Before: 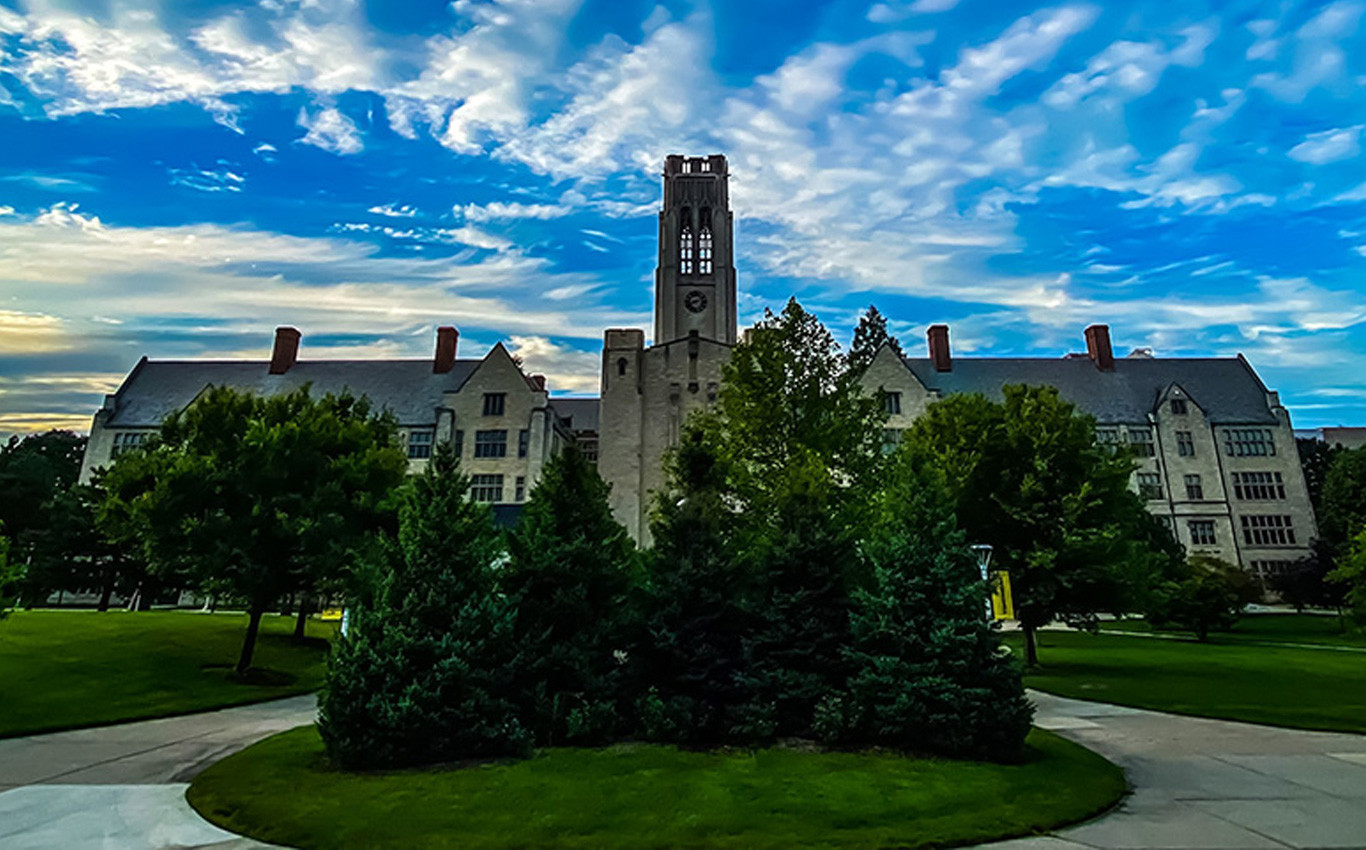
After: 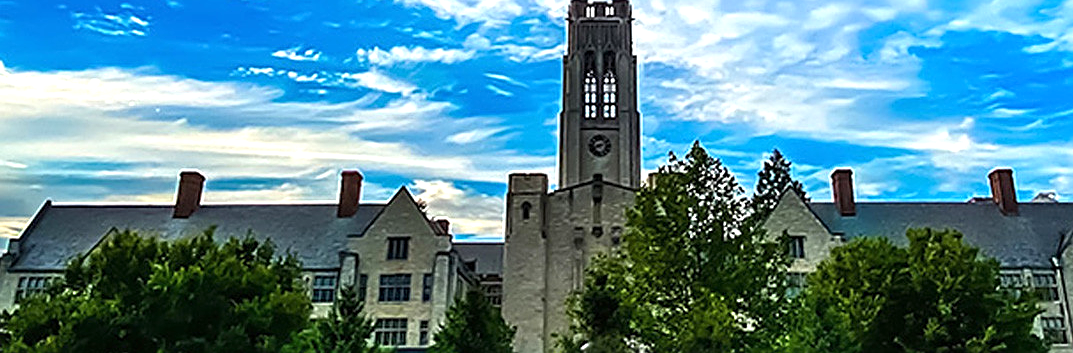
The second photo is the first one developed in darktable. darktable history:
exposure: black level correction 0, exposure 0.6 EV, compensate exposure bias true, compensate highlight preservation false
sharpen: on, module defaults
crop: left 7.036%, top 18.398%, right 14.379%, bottom 40.043%
